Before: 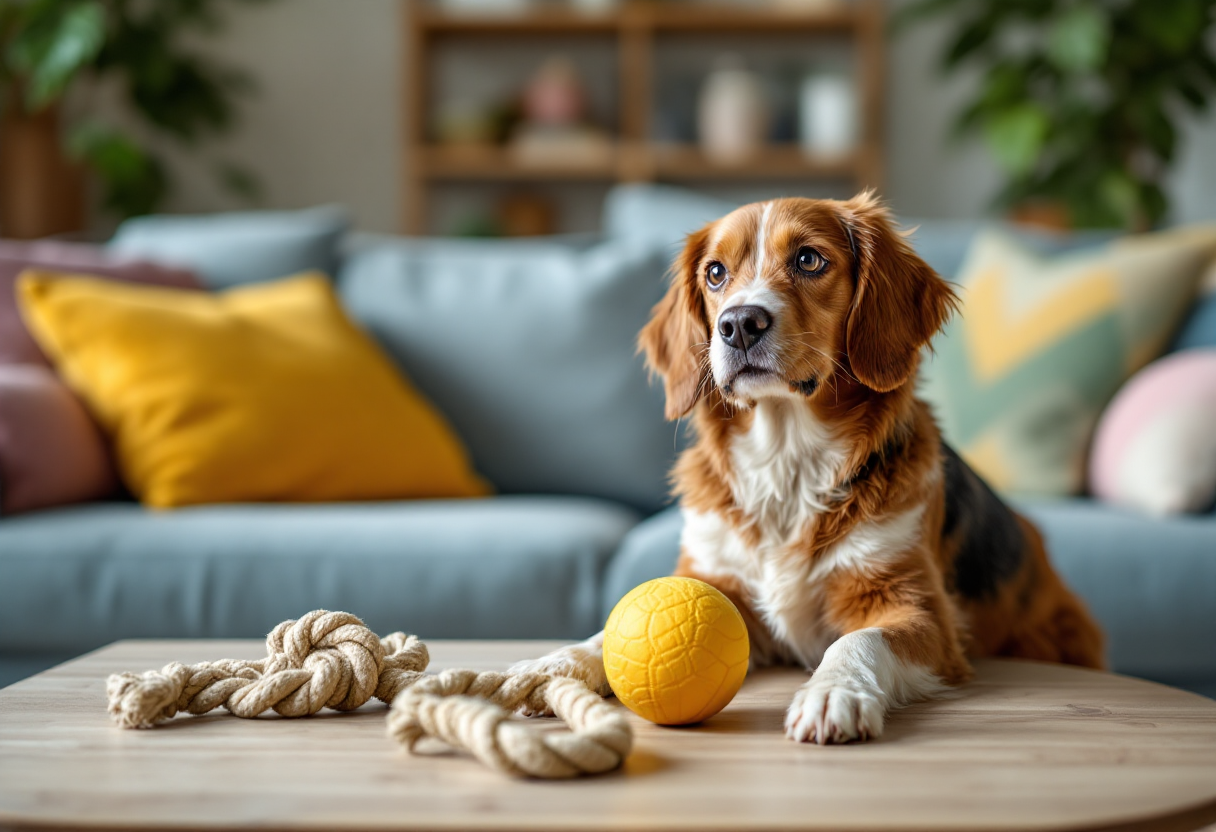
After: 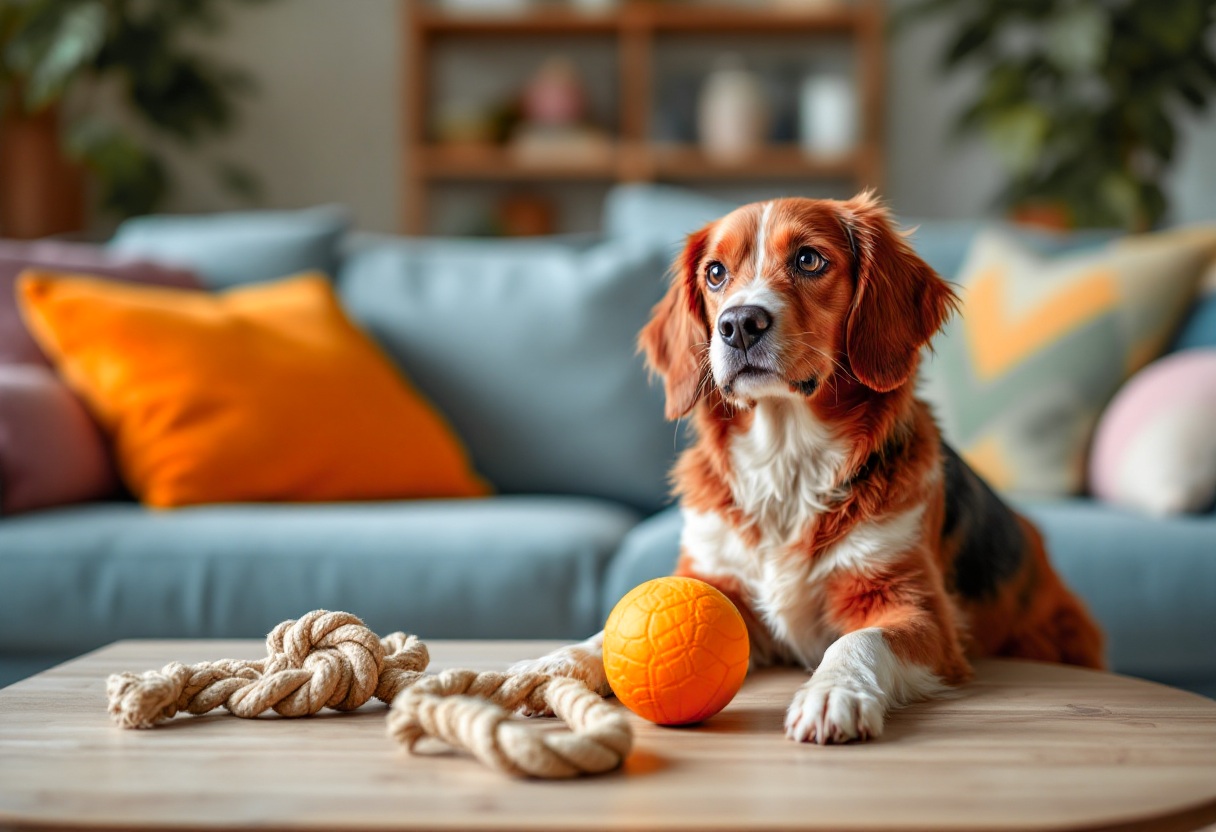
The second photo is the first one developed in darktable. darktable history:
rotate and perspective: automatic cropping original format, crop left 0, crop top 0
vibrance: vibrance 78%
color zones: curves: ch1 [(0.263, 0.53) (0.376, 0.287) (0.487, 0.512) (0.748, 0.547) (1, 0.513)]; ch2 [(0.262, 0.45) (0.751, 0.477)], mix 31.98%
